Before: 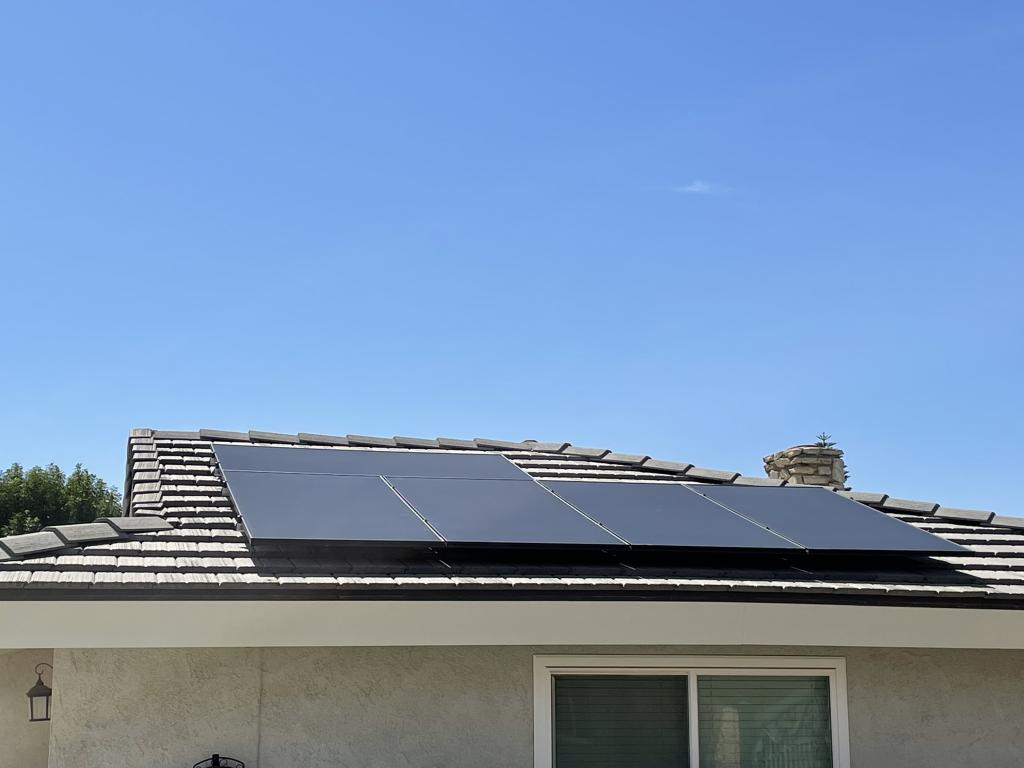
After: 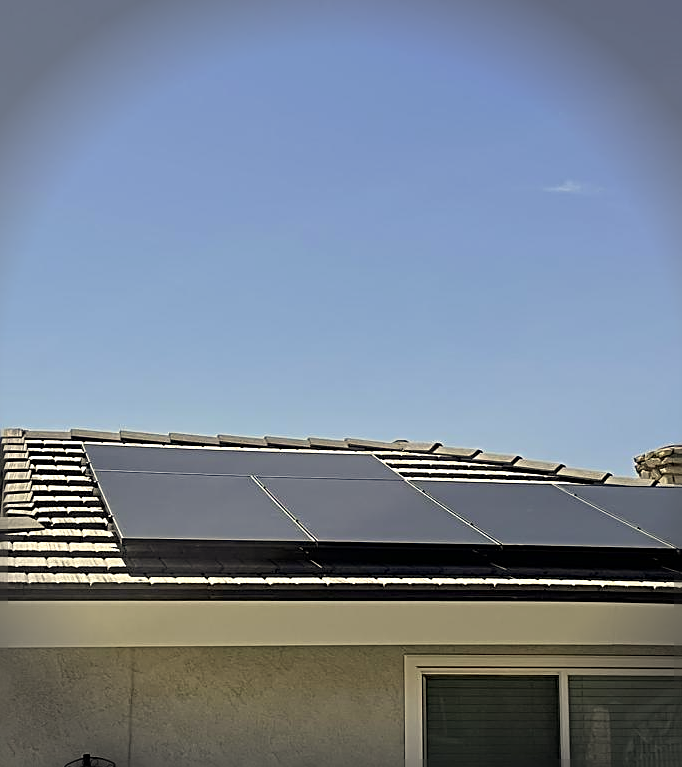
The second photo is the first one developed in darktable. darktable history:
color correction: highlights a* 1.39, highlights b* 17.83
crop and rotate: left 12.673%, right 20.66%
sharpen: radius 3.025, amount 0.757
vignetting: fall-off start 88.03%, fall-off radius 24.9%
exposure: exposure -0.21 EV, compensate highlight preservation false
